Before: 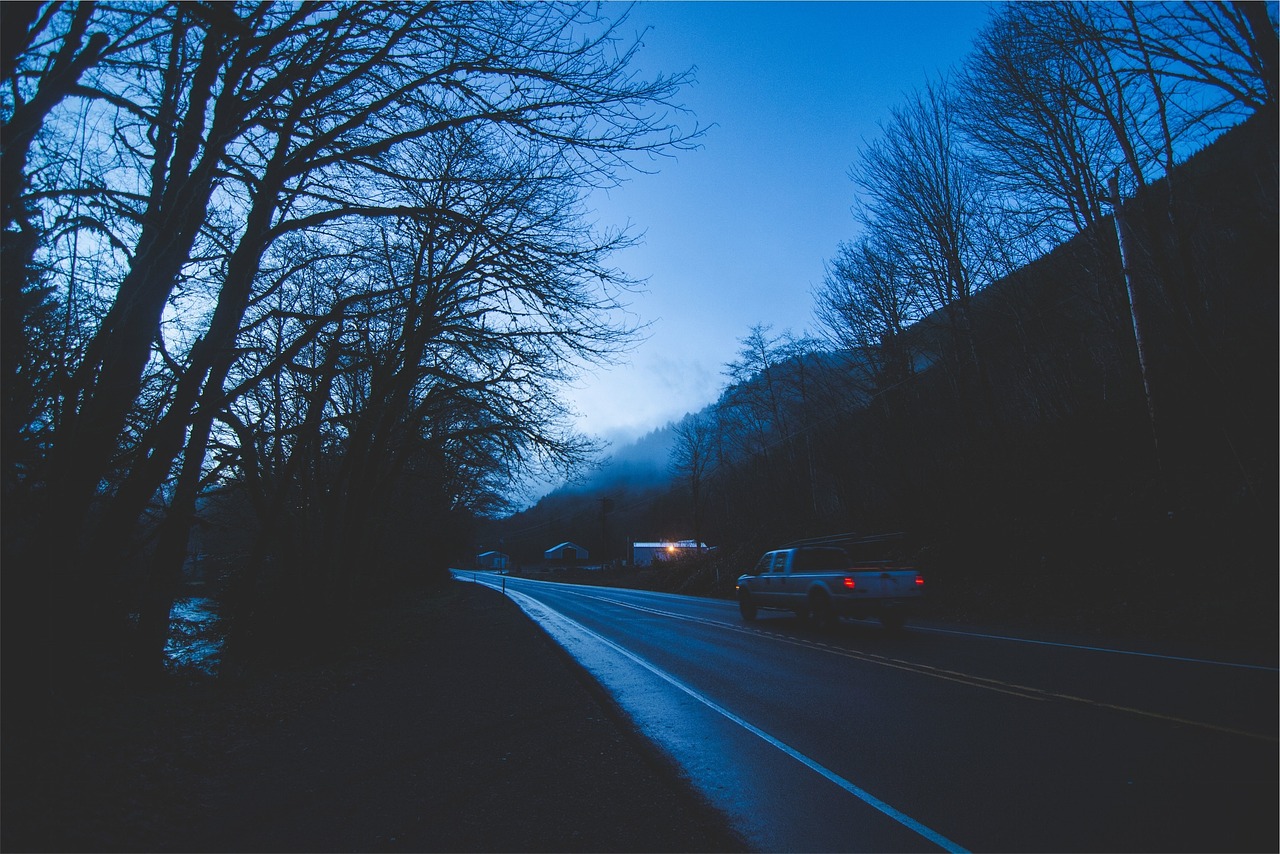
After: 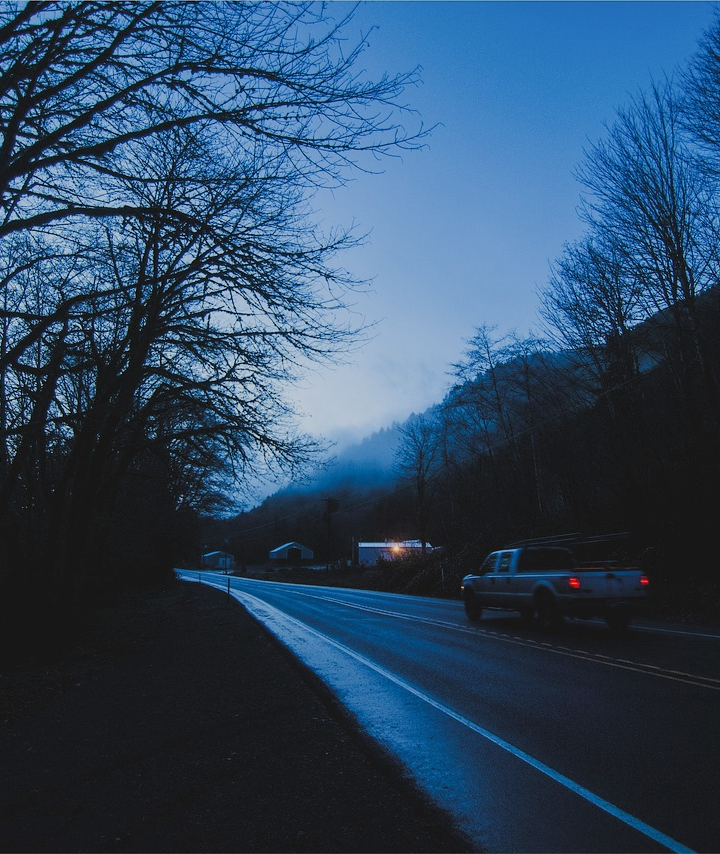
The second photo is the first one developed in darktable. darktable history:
filmic rgb: black relative exposure -6.68 EV, white relative exposure 4.56 EV, hardness 3.25
crop: left 21.496%, right 22.254%
